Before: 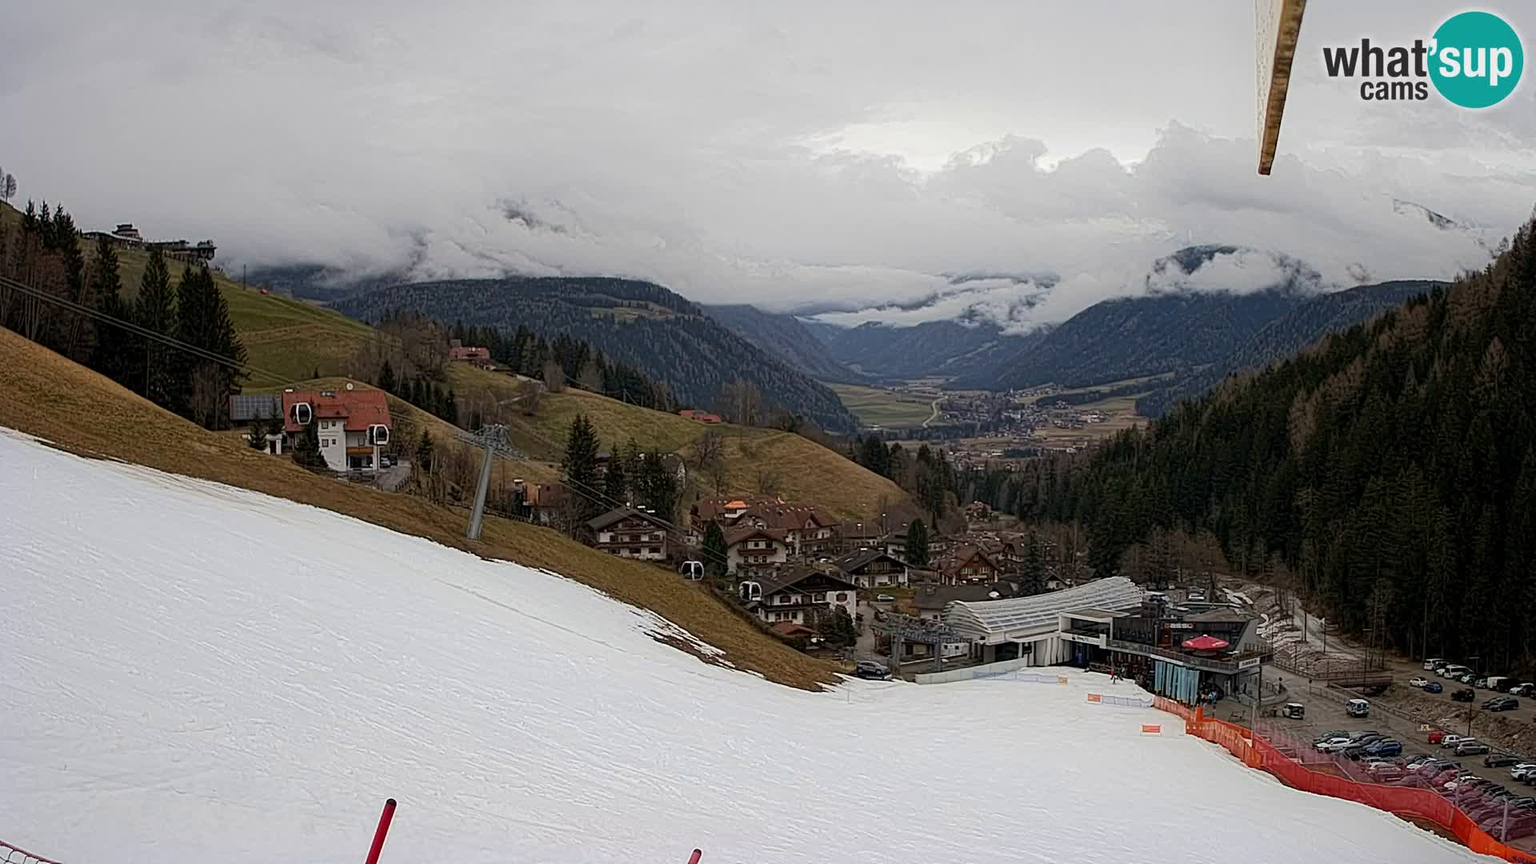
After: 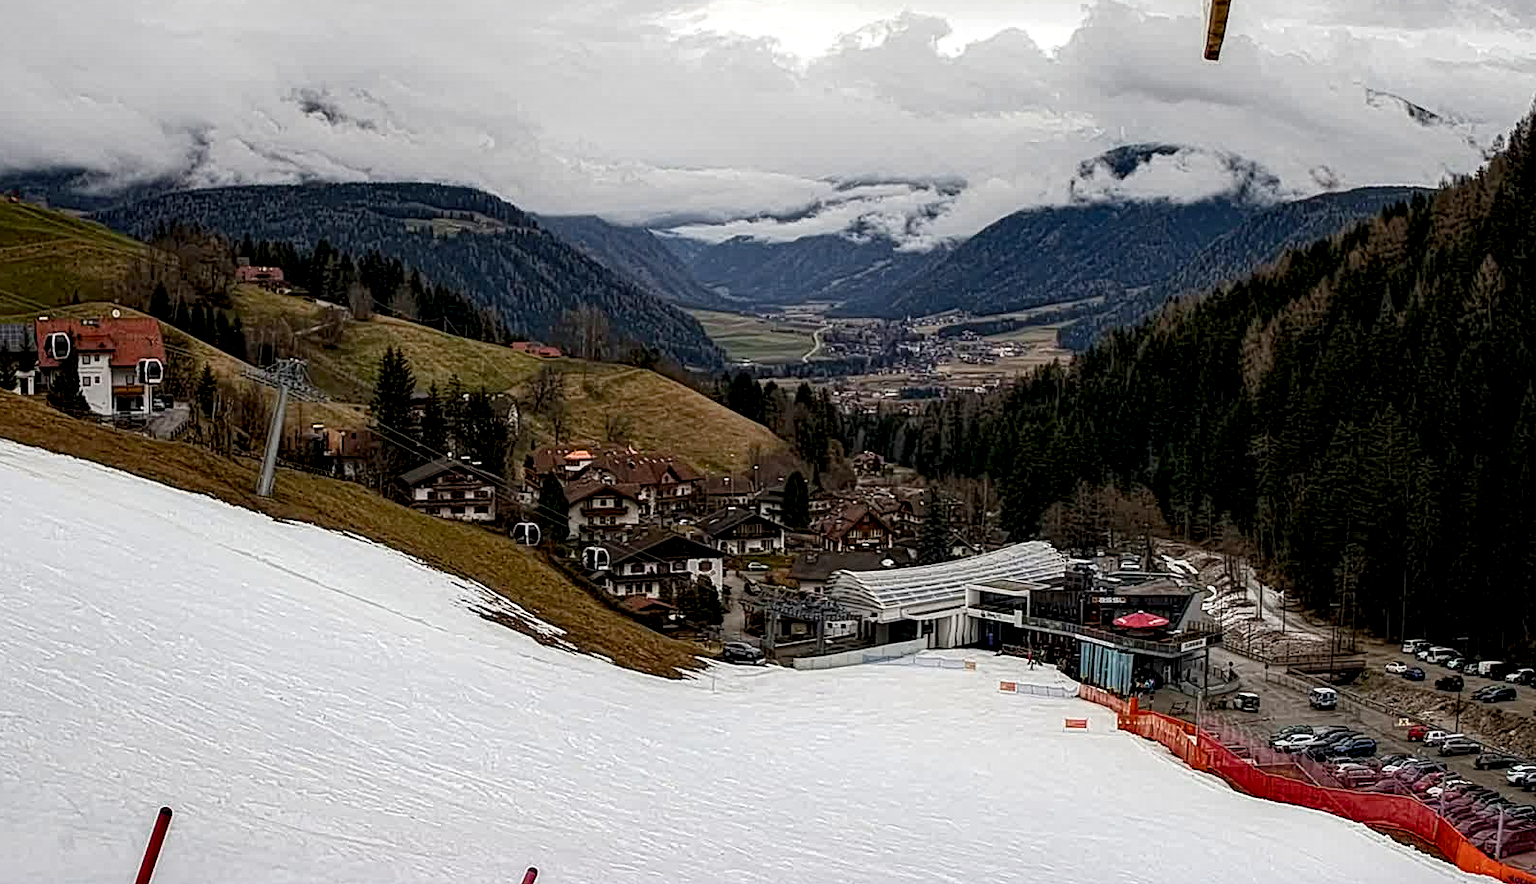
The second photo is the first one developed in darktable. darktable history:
crop: left 16.468%, top 14.465%
color balance rgb: perceptual saturation grading › global saturation 20%, perceptual saturation grading › highlights -49.039%, perceptual saturation grading › shadows 25.356%
local contrast: highlights 80%, shadows 58%, detail 174%, midtone range 0.604
